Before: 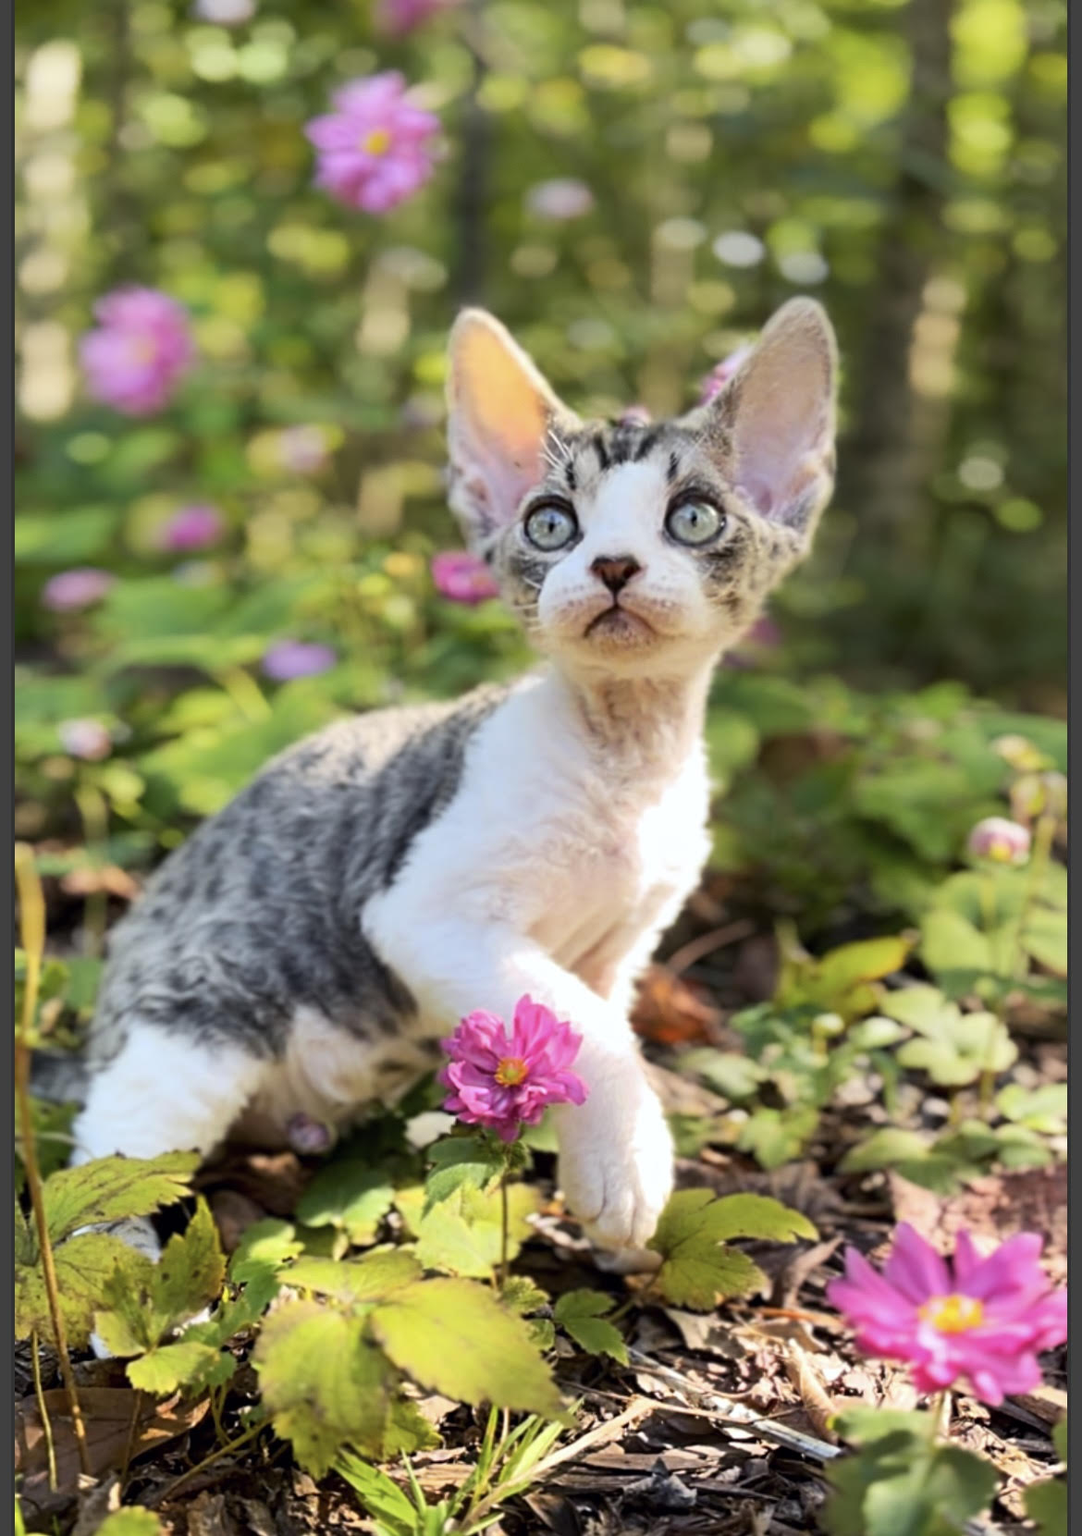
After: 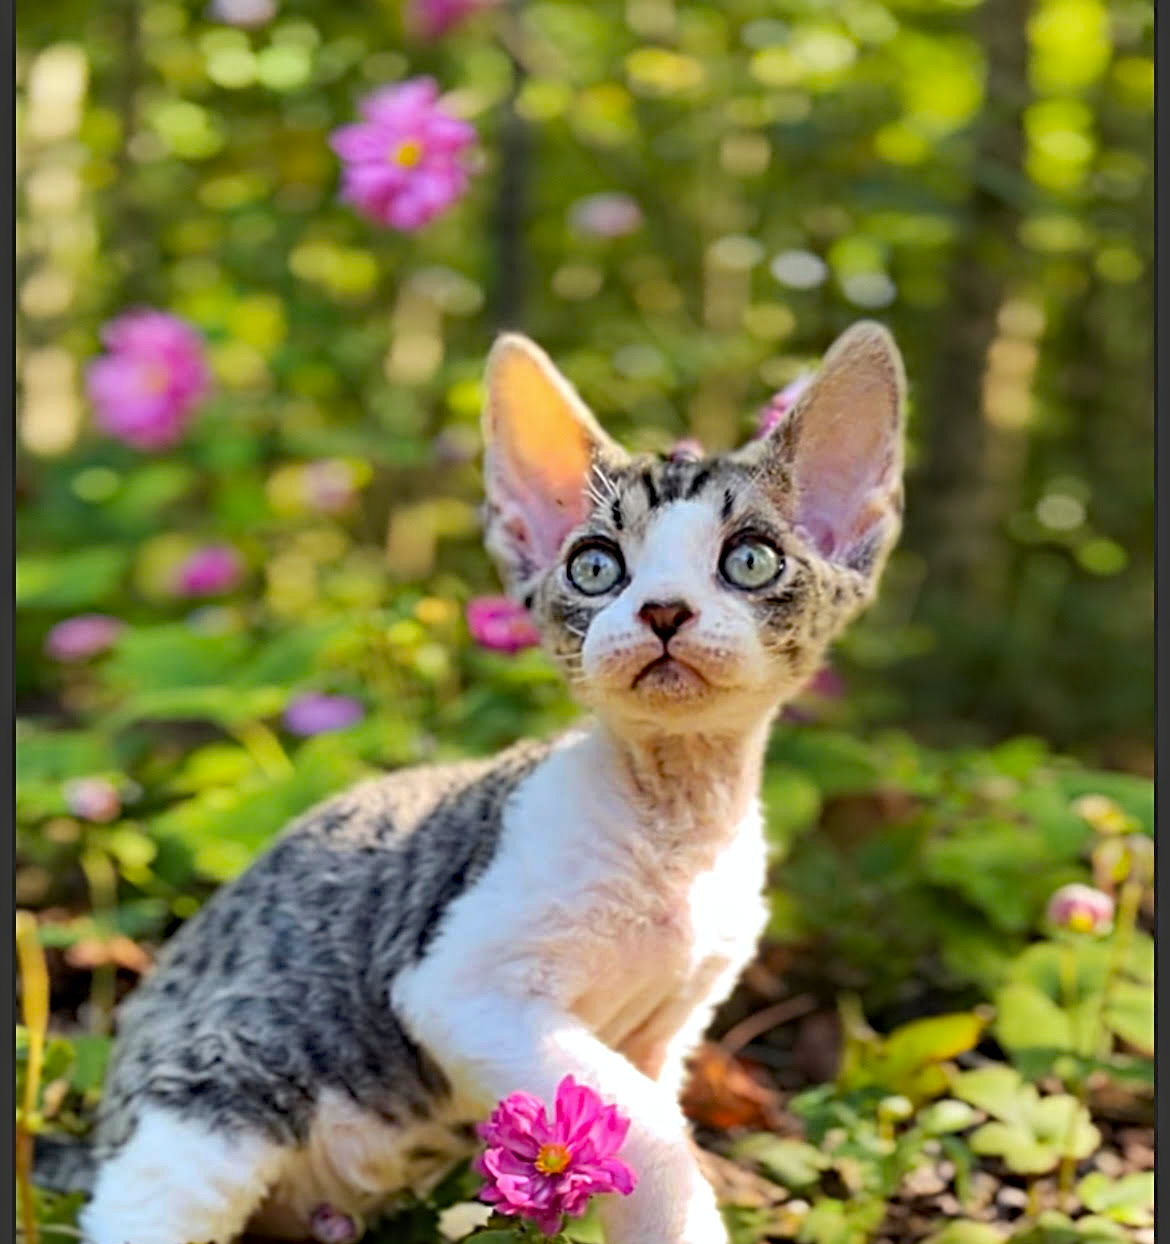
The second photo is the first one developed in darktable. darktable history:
crop: bottom 24.967%
sharpen: radius 2.529, amount 0.323
haze removal: strength 0.42, compatibility mode true, adaptive false
